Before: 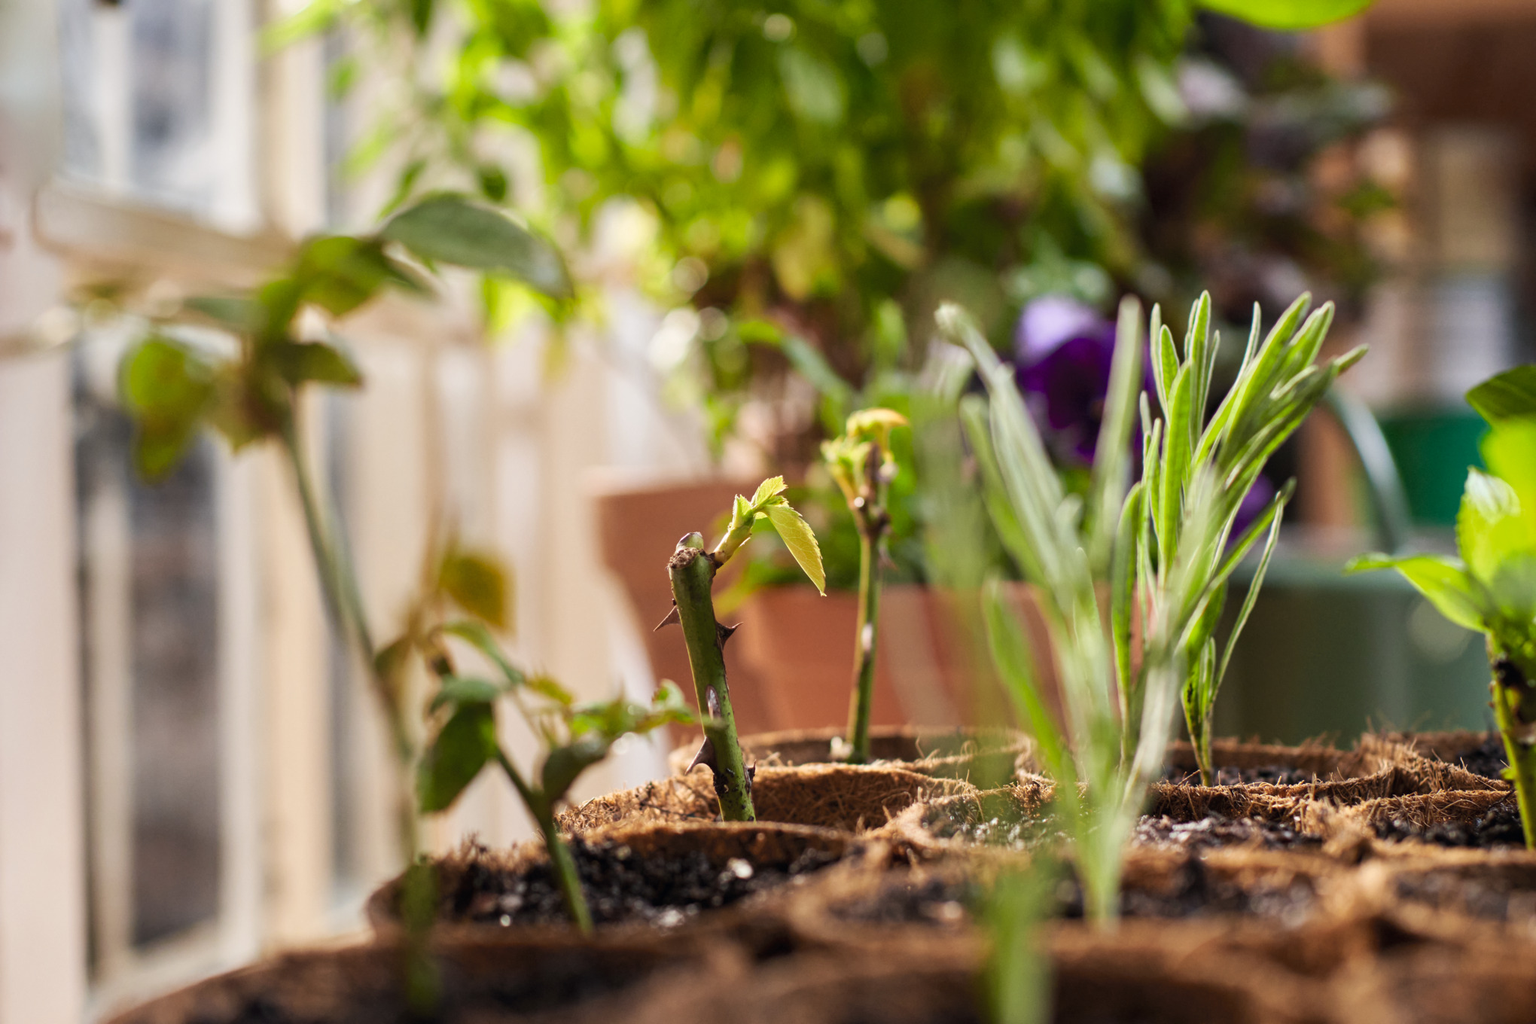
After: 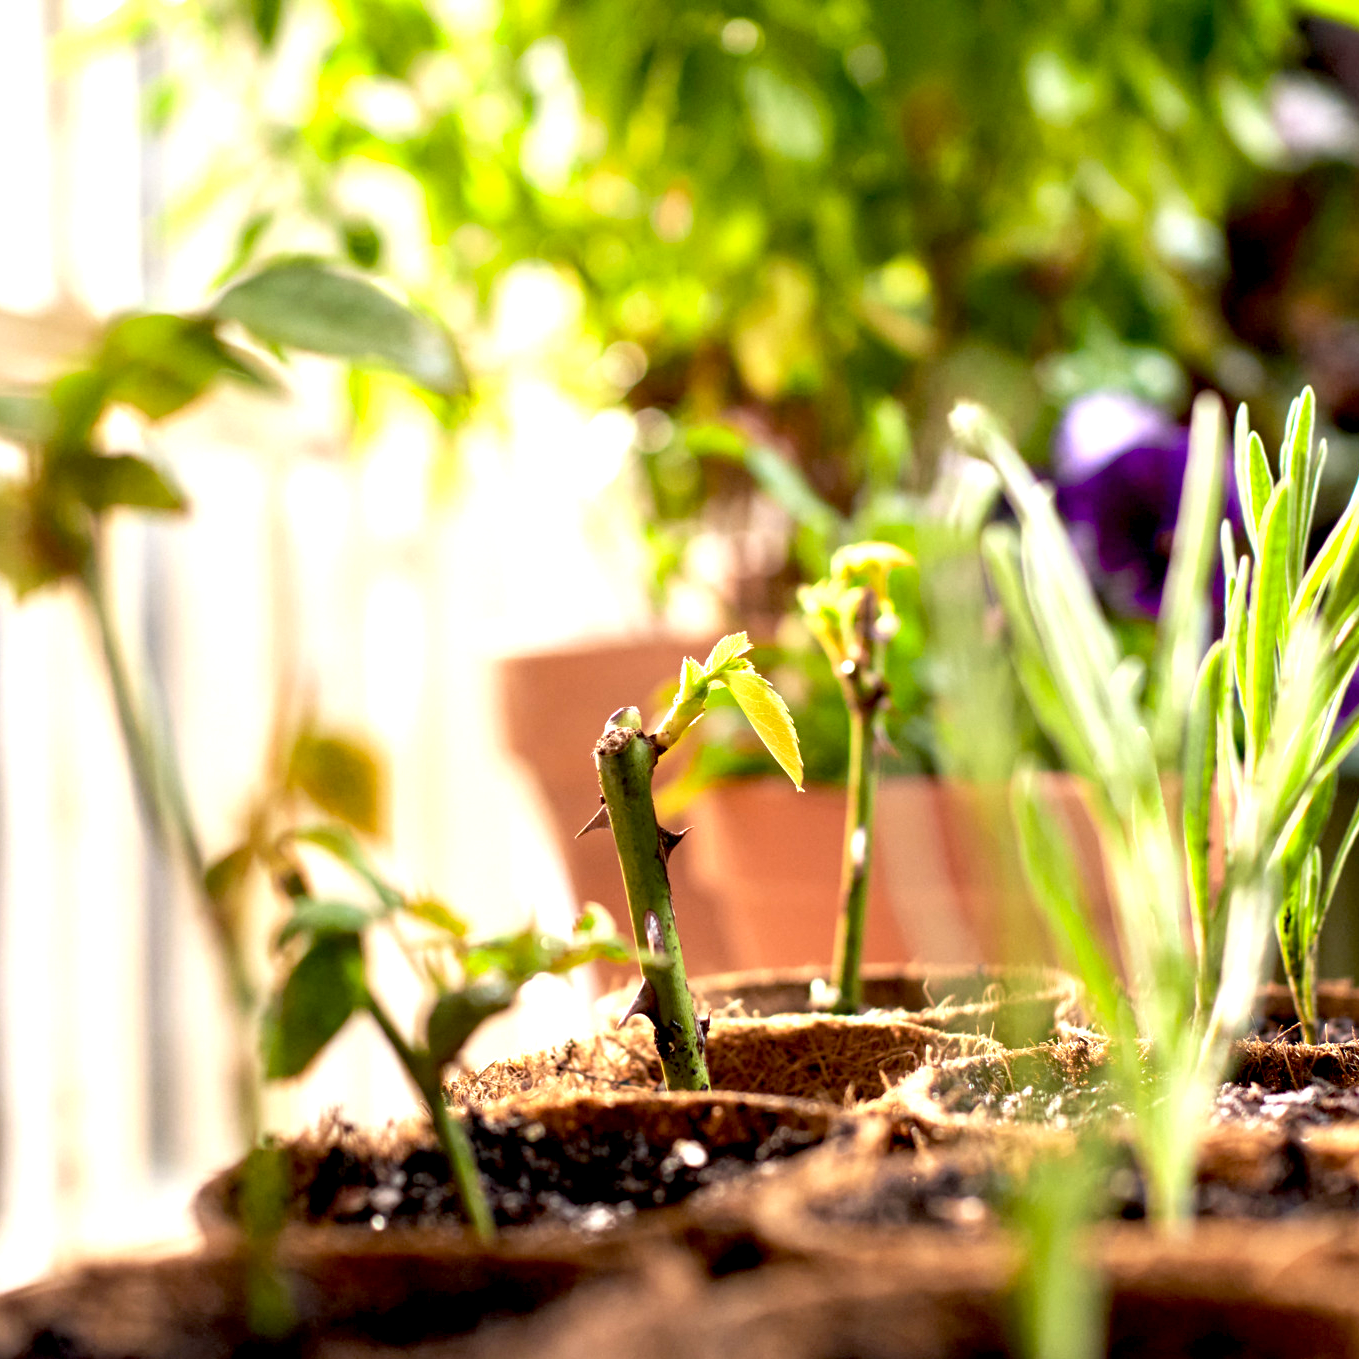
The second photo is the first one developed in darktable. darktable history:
crop and rotate: left 14.385%, right 18.948%
exposure: black level correction 0.011, exposure 1.088 EV, compensate exposure bias true, compensate highlight preservation false
